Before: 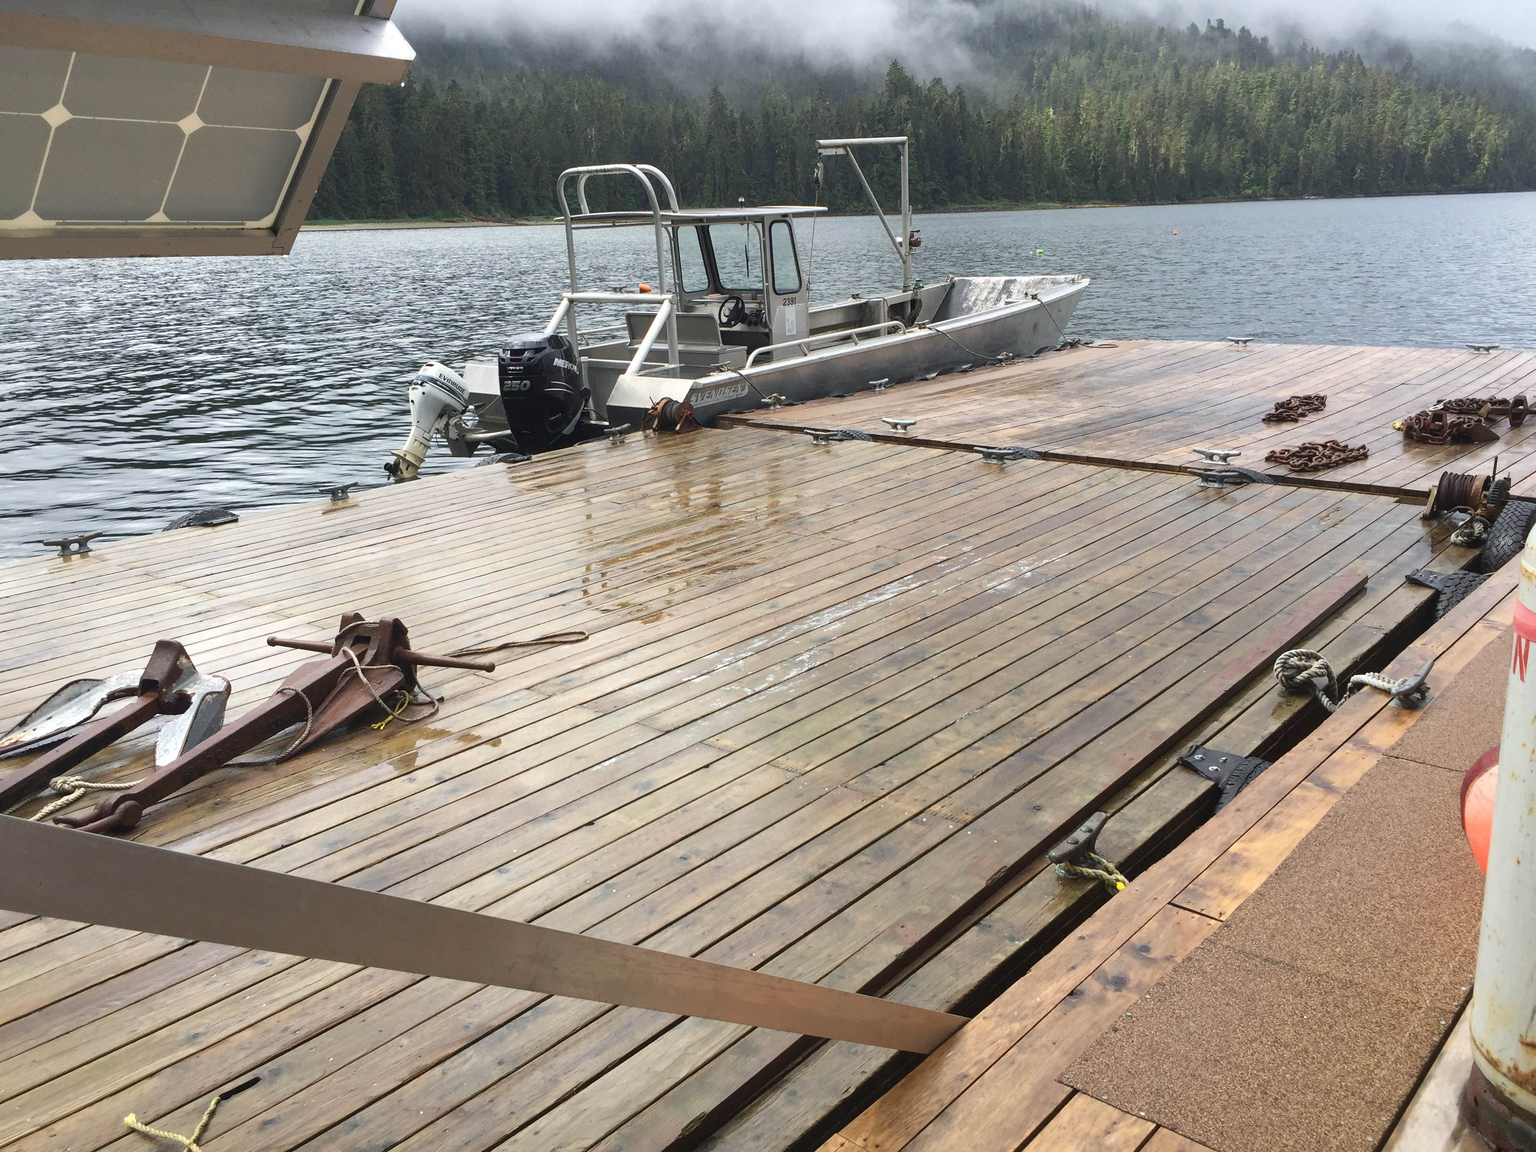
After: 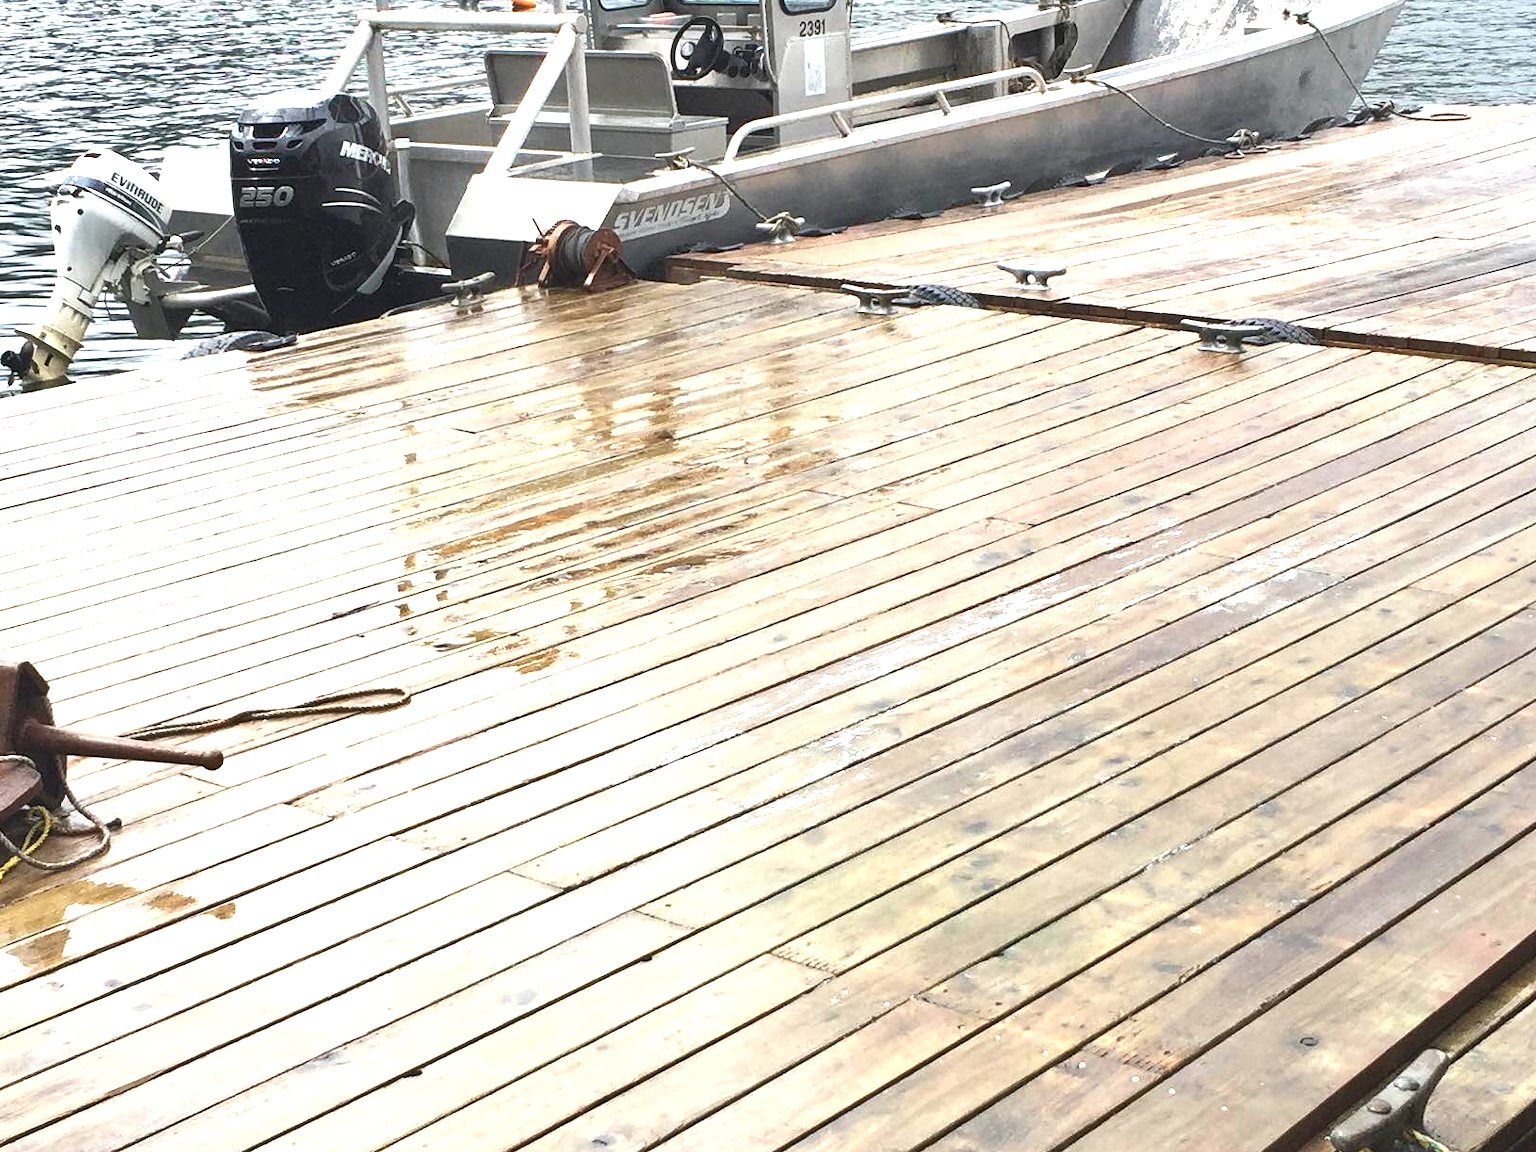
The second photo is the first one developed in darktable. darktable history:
exposure: black level correction 0, exposure 1.1 EV, compensate exposure bias true, compensate highlight preservation false
contrast brightness saturation: saturation -0.04
crop: left 25%, top 25%, right 25%, bottom 25%
shadows and highlights: shadows 37.27, highlights -28.18, soften with gaussian
